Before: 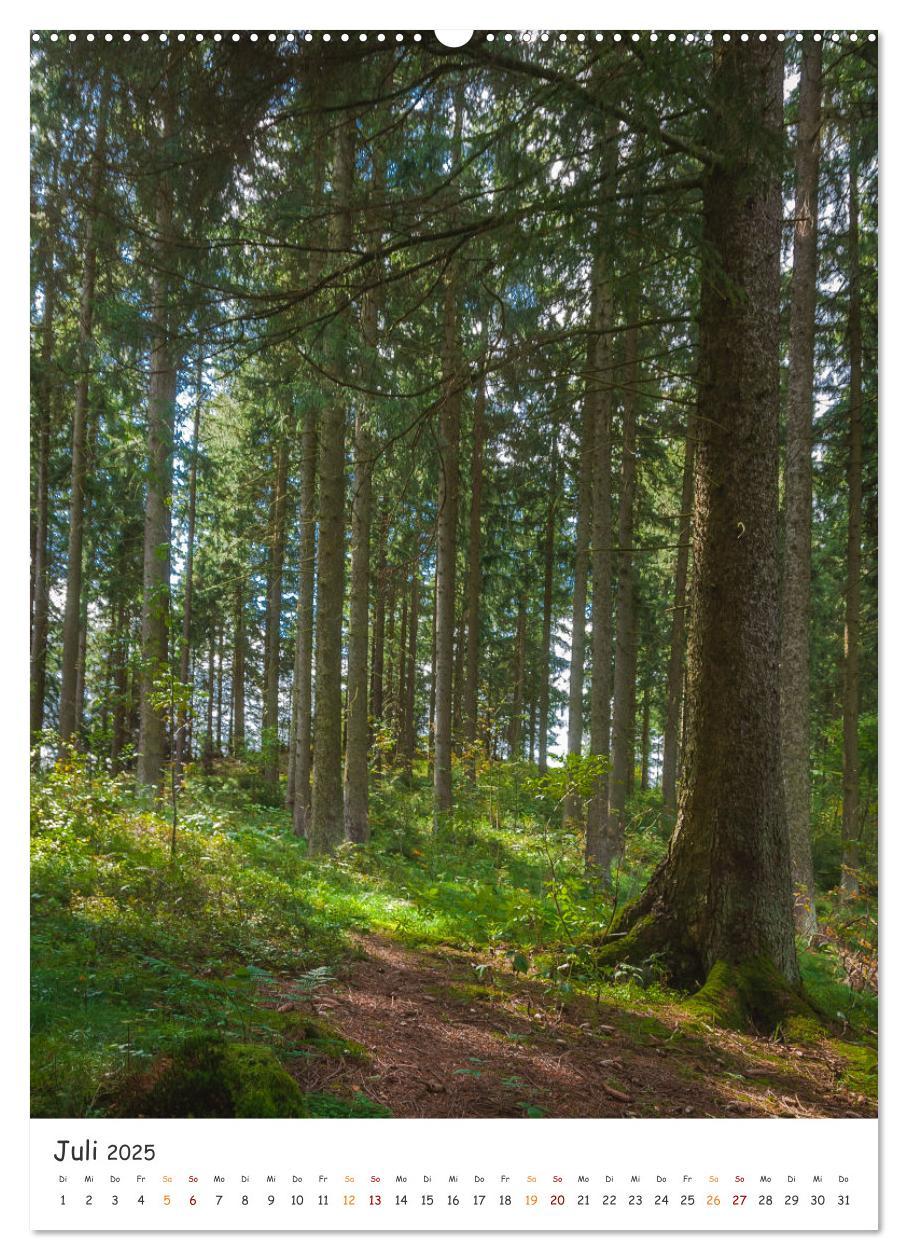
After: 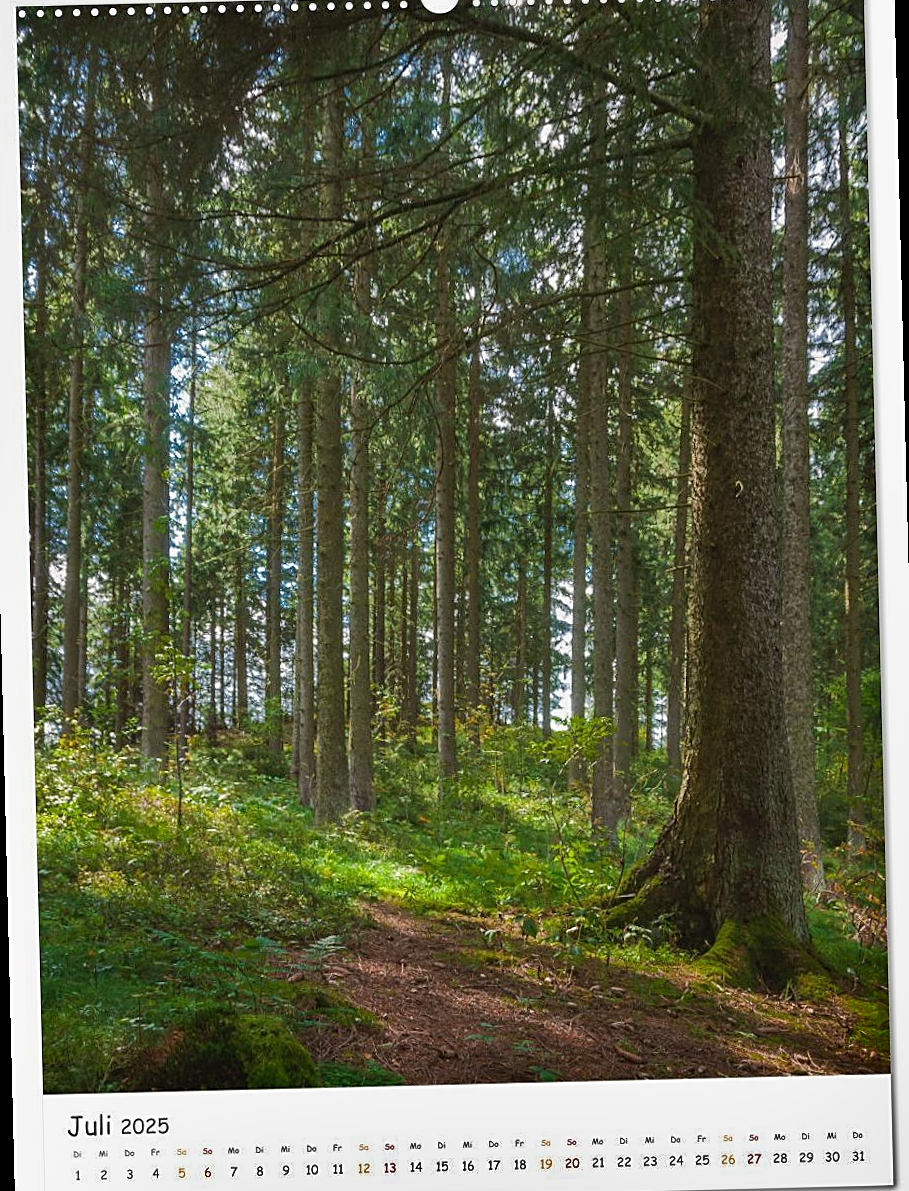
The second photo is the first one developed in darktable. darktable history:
sharpen: on, module defaults
rotate and perspective: rotation -1.42°, crop left 0.016, crop right 0.984, crop top 0.035, crop bottom 0.965
shadows and highlights: white point adjustment -3.64, highlights -63.34, highlights color adjustment 42%, soften with gaussian
